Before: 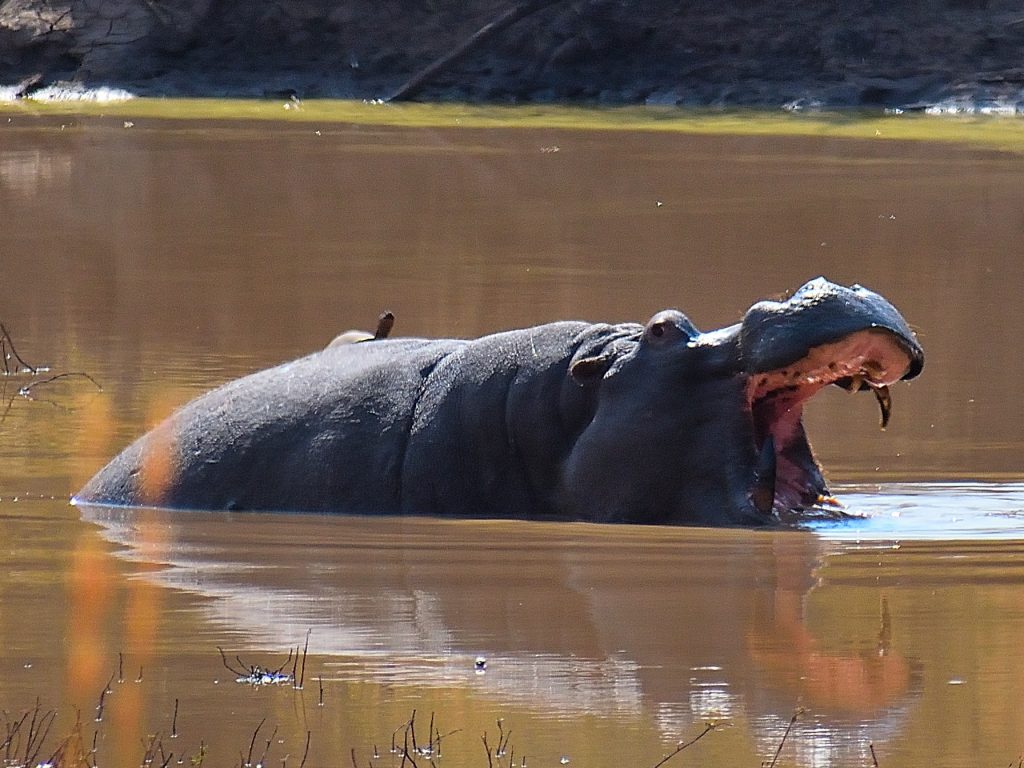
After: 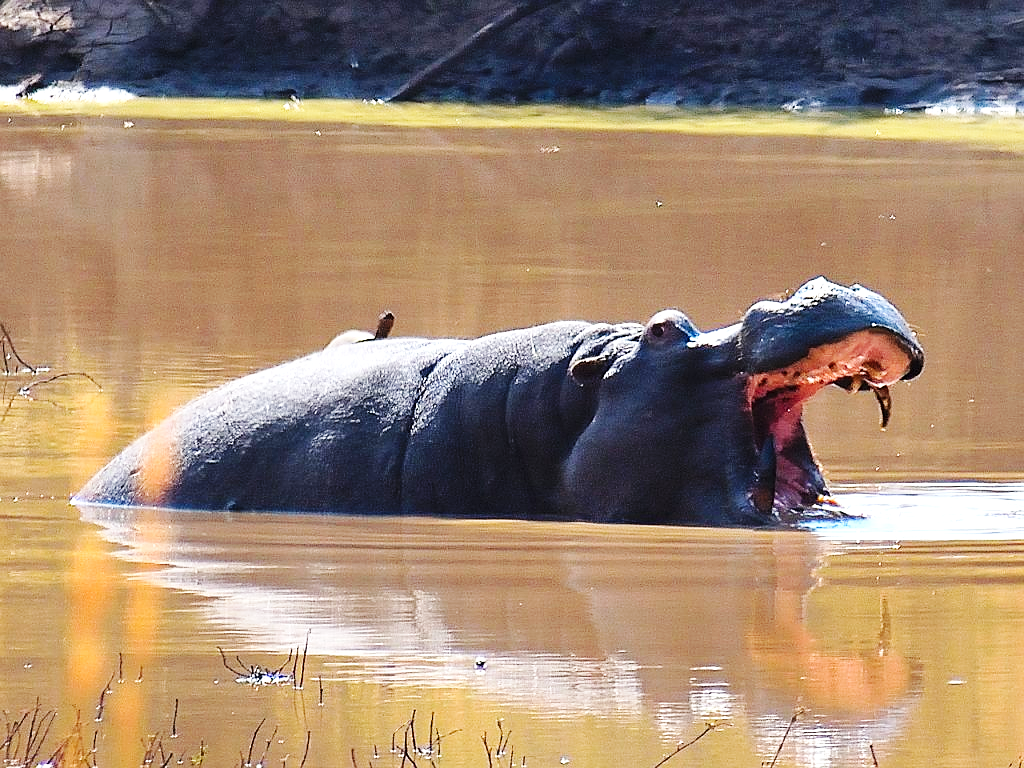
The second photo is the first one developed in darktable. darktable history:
exposure: black level correction 0, exposure 0.704 EV, compensate highlight preservation false
base curve: curves: ch0 [(0, 0) (0.032, 0.025) (0.121, 0.166) (0.206, 0.329) (0.605, 0.79) (1, 1)], preserve colors none
sharpen: radius 1.011
